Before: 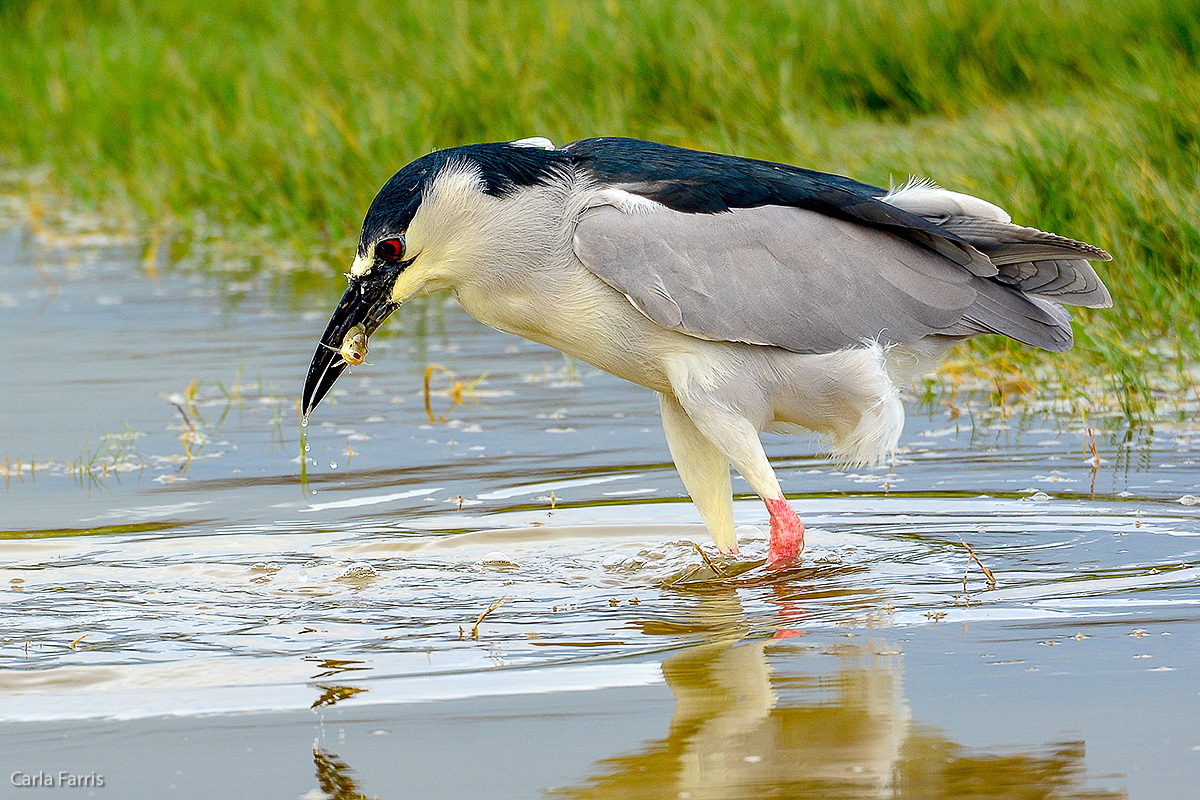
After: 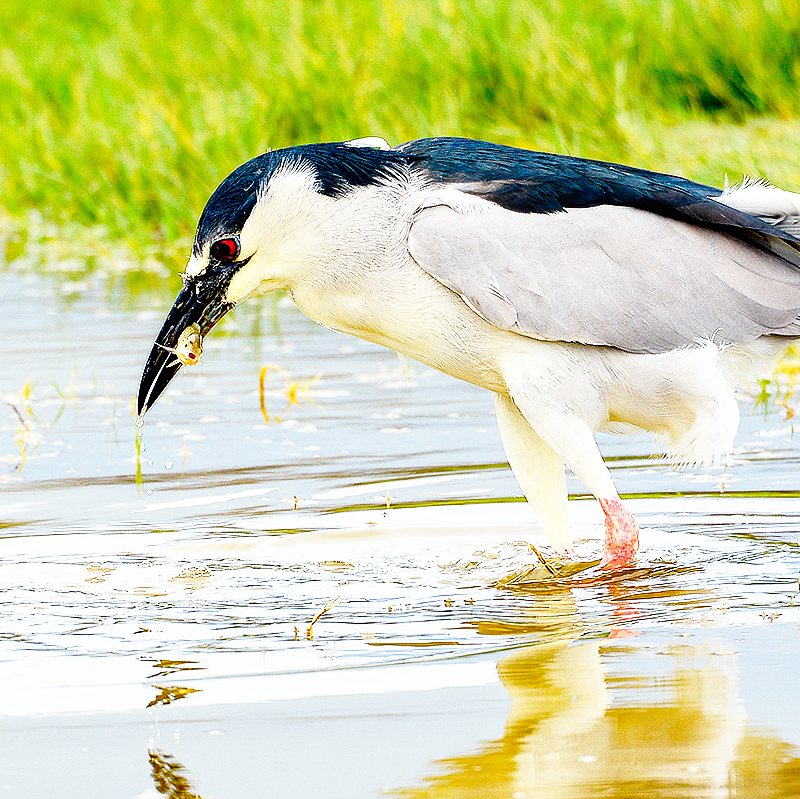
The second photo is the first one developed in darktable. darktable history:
crop and rotate: left 13.797%, right 19.495%
base curve: curves: ch0 [(0, 0) (0.012, 0.01) (0.073, 0.168) (0.31, 0.711) (0.645, 0.957) (1, 1)], preserve colors none
